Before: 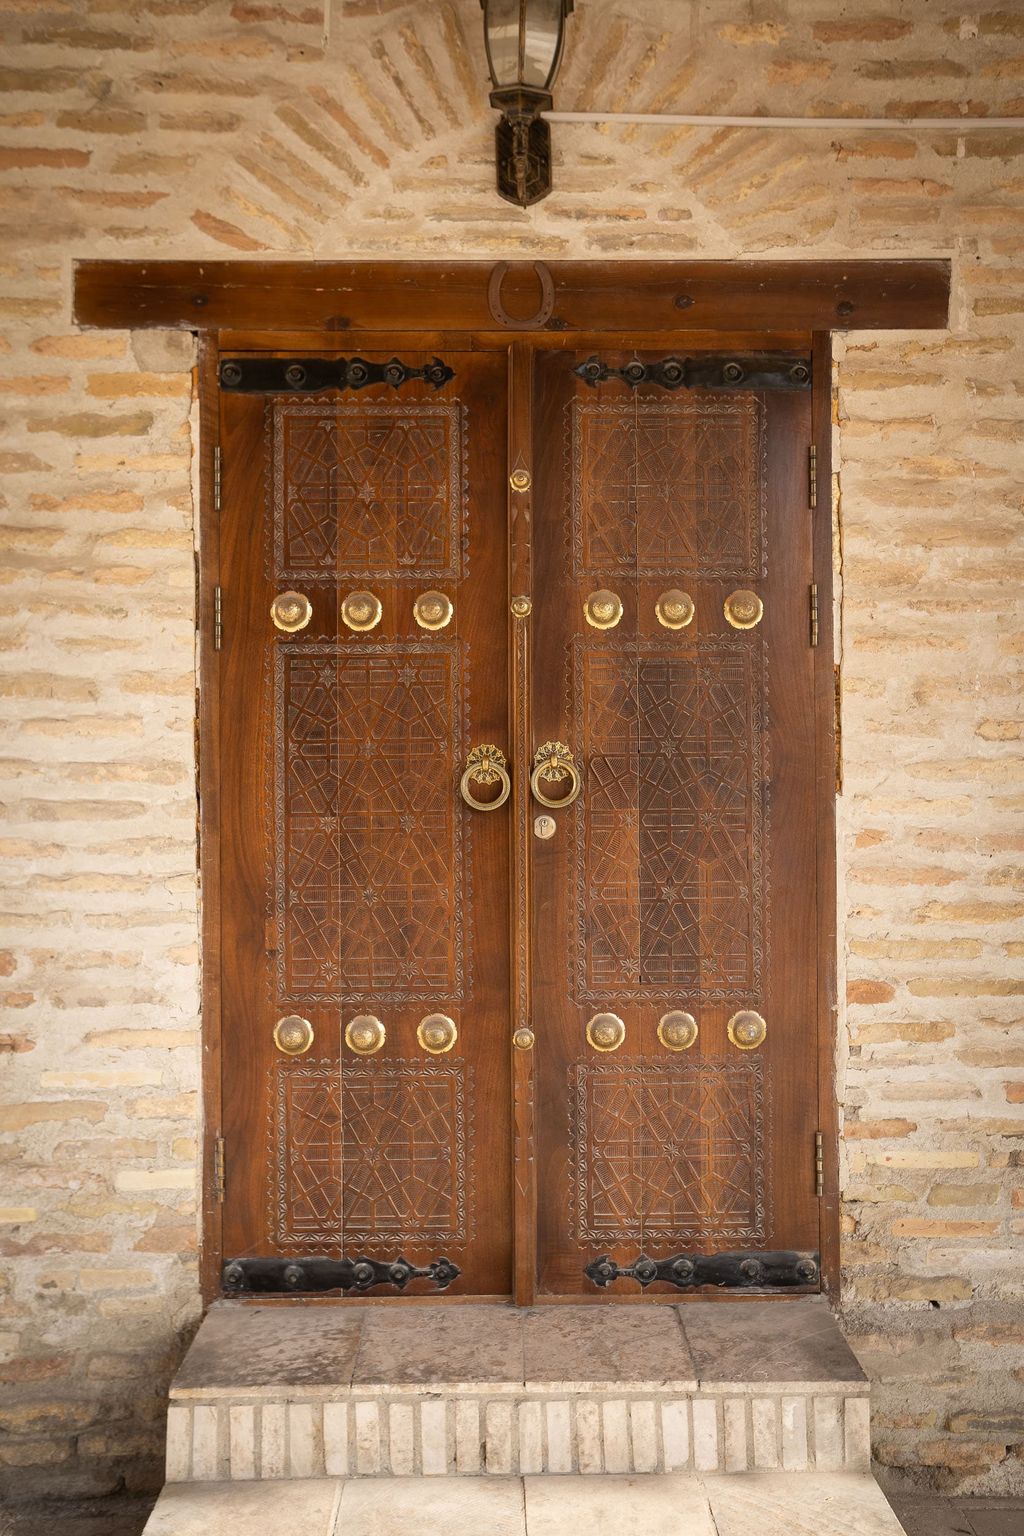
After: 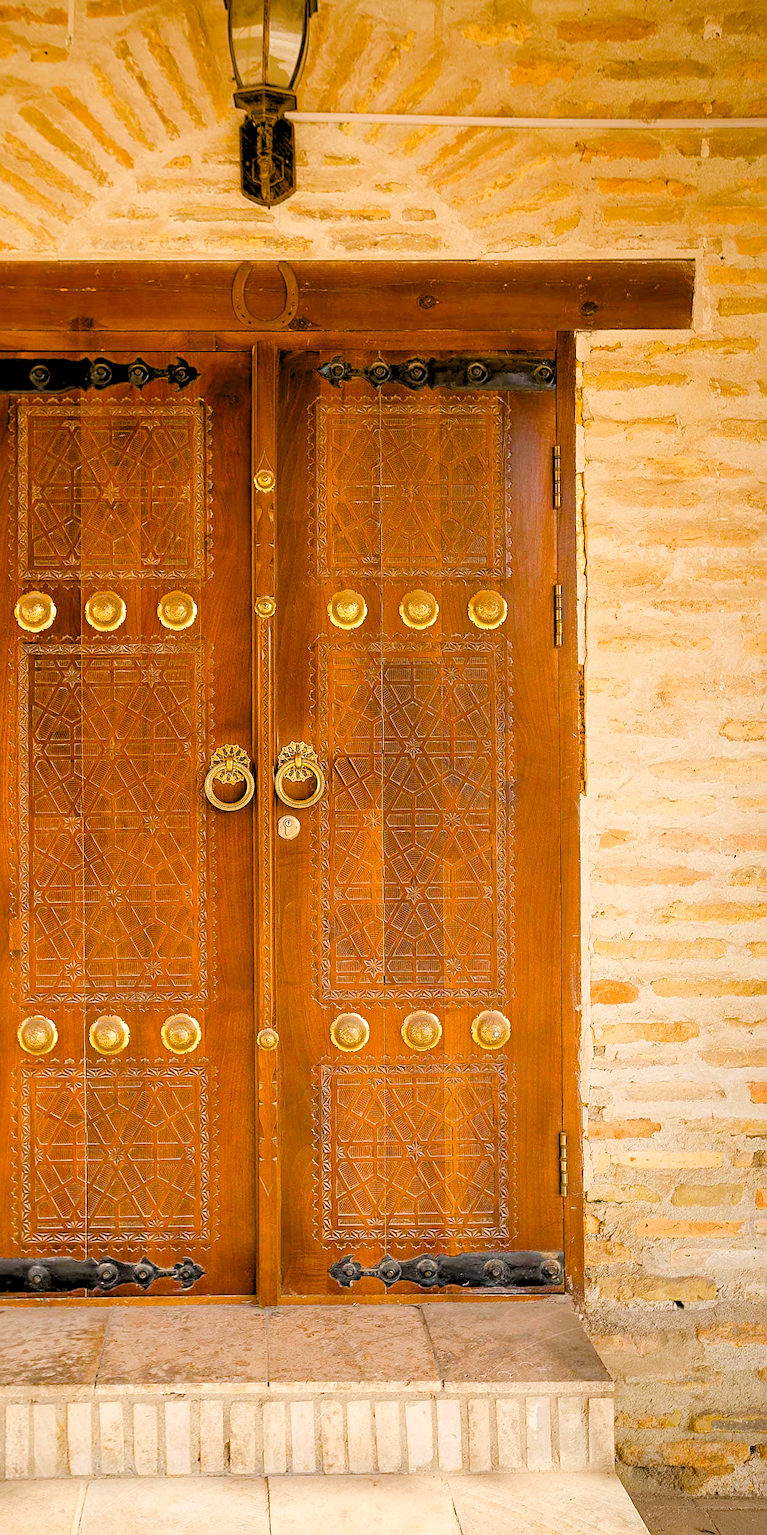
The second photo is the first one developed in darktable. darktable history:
levels: levels [0.093, 0.434, 0.988]
sharpen: amount 0.497
crop and rotate: left 25.02%
color balance rgb: shadows lift › luminance -5.329%, shadows lift › chroma 1.226%, shadows lift › hue 219.03°, linear chroma grading › global chroma 42.38%, perceptual saturation grading › global saturation 0.997%, perceptual saturation grading › highlights -16.971%, perceptual saturation grading › mid-tones 33.602%, perceptual saturation grading › shadows 50.481%
